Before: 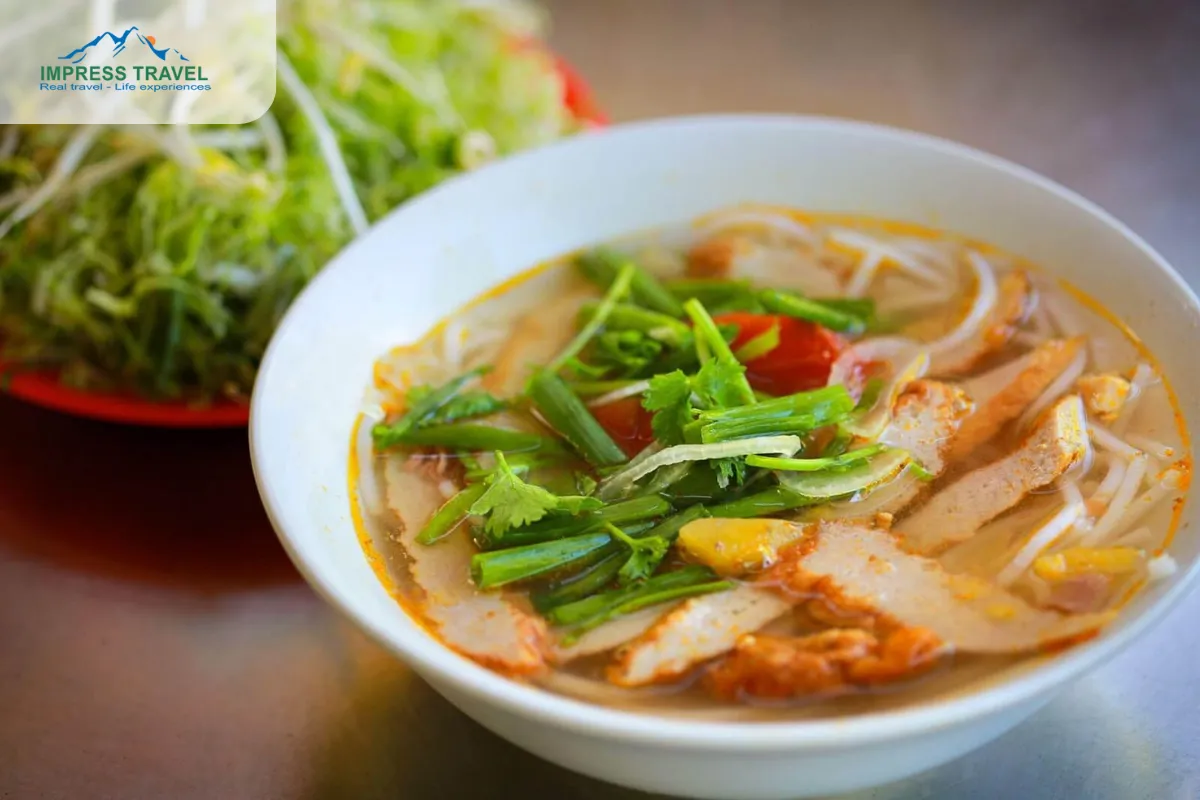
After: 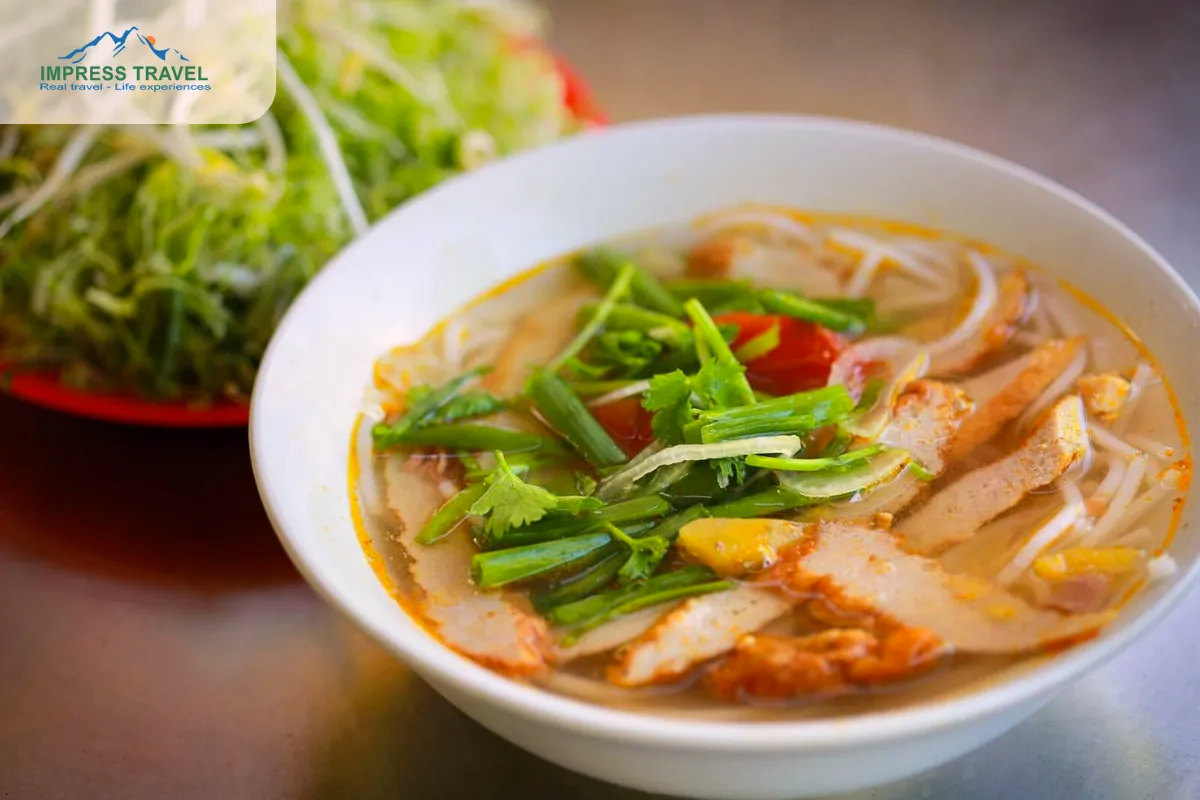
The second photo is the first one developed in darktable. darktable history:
color correction: highlights a* 5.89, highlights b* 4.74
